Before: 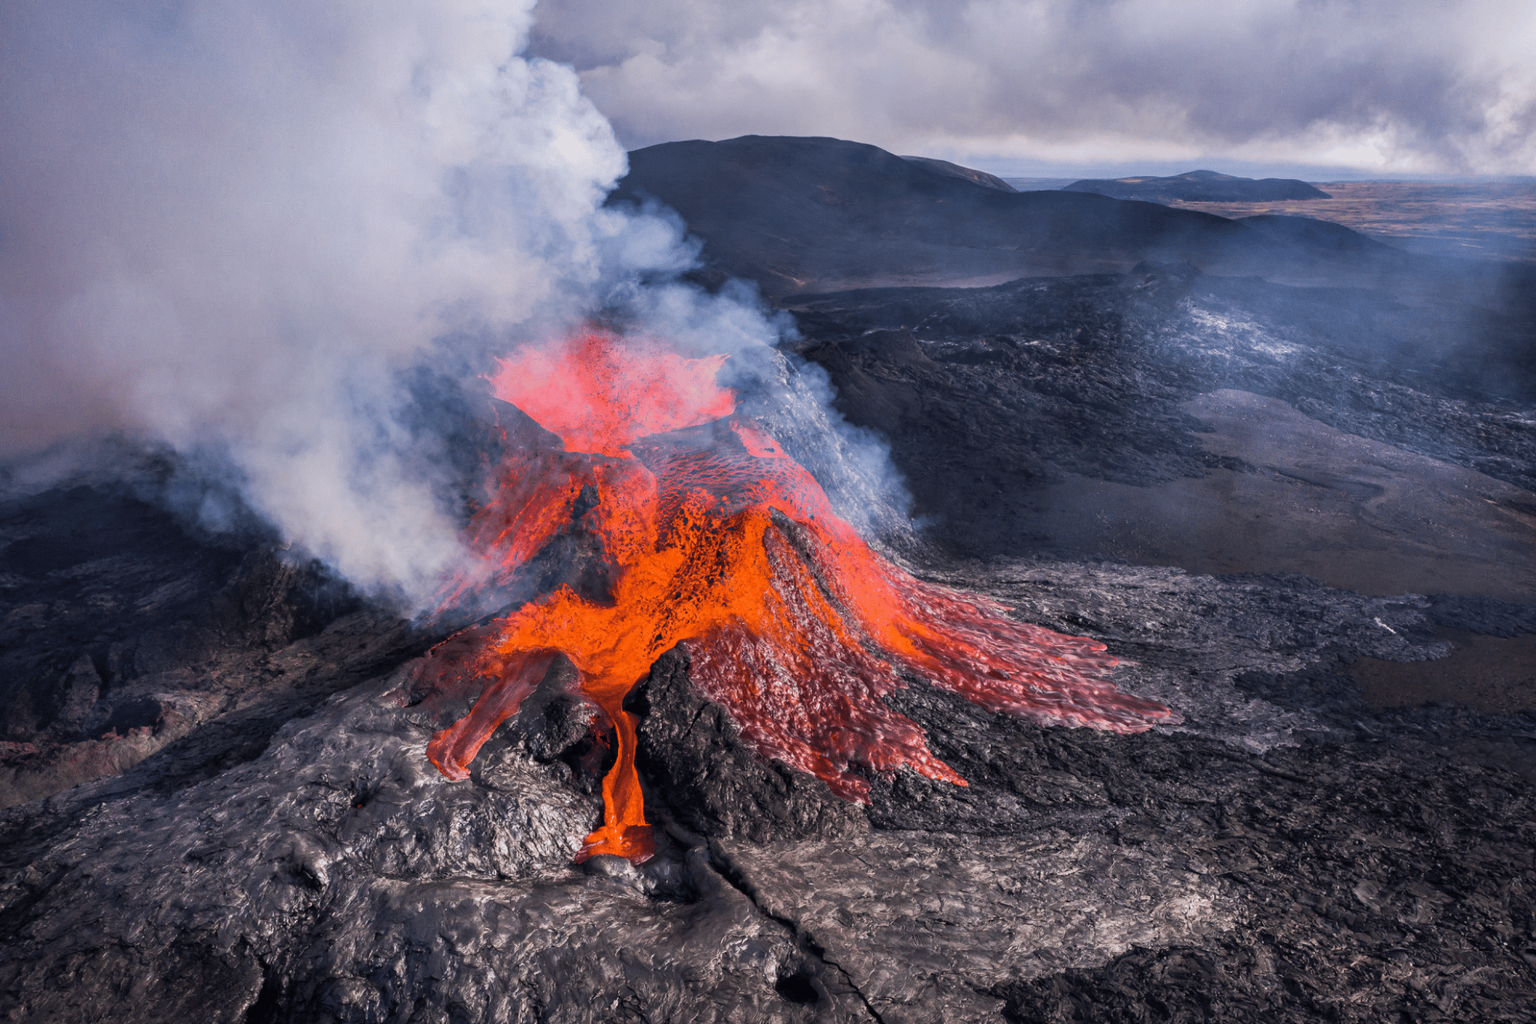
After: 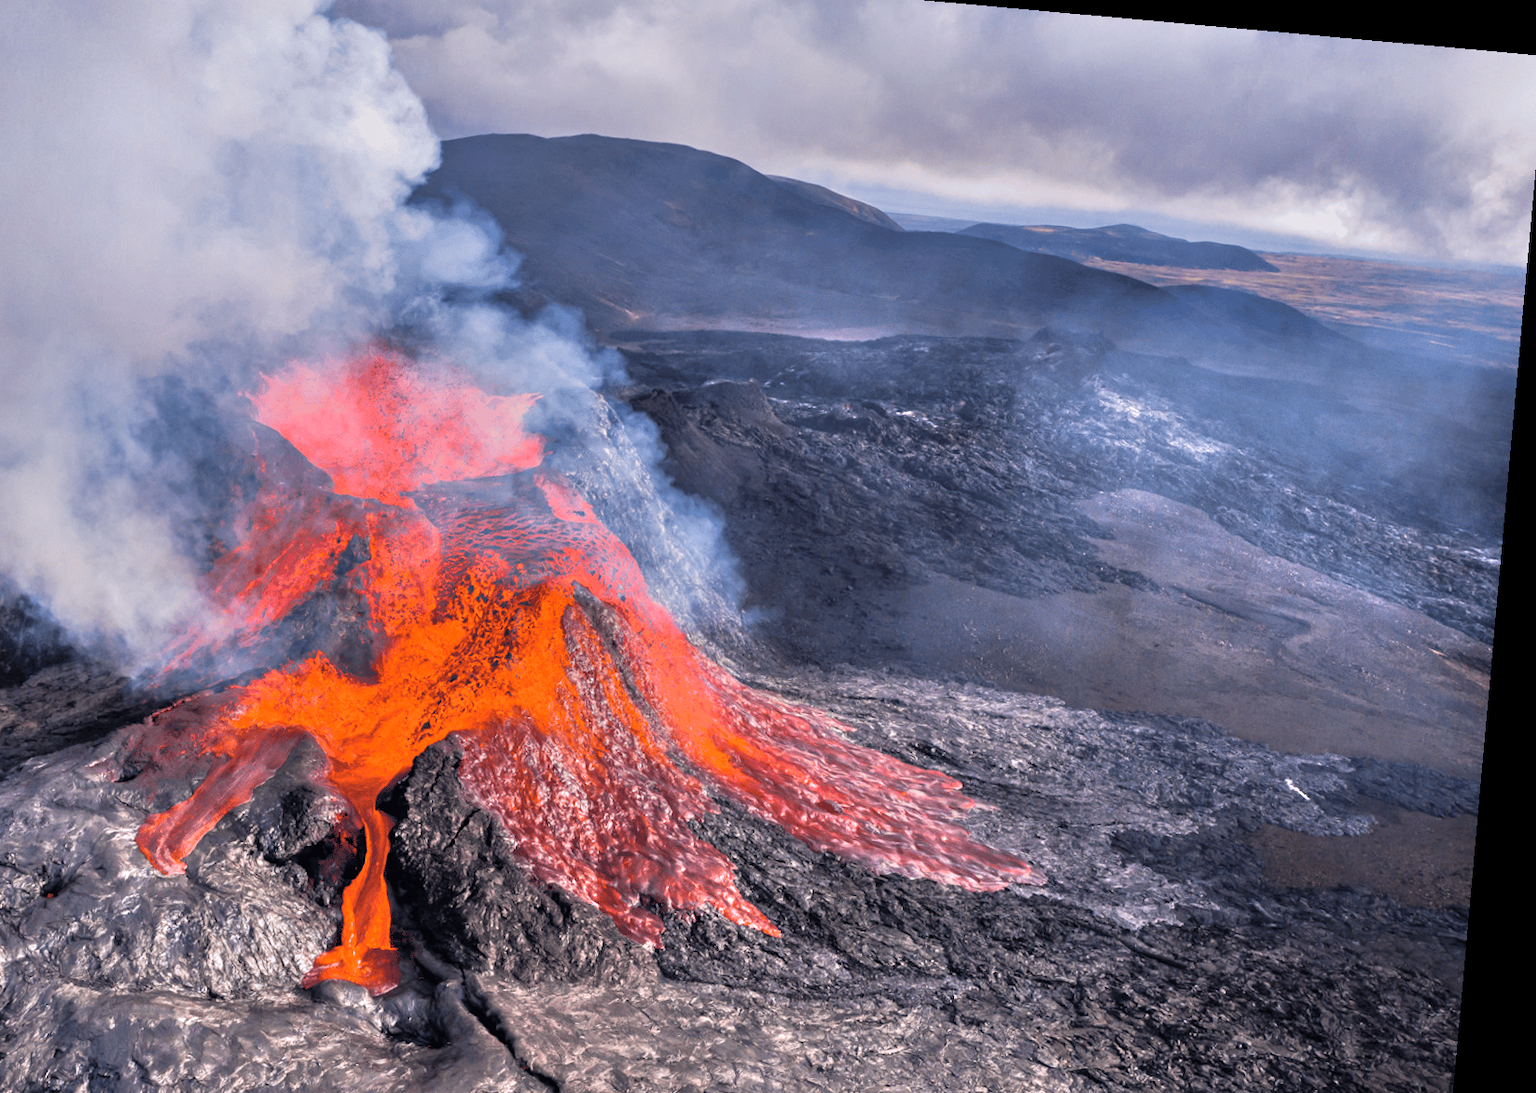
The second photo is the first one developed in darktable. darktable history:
rotate and perspective: rotation 5.12°, automatic cropping off
crop and rotate: left 20.74%, top 7.912%, right 0.375%, bottom 13.378%
tone equalizer: -7 EV 0.15 EV, -6 EV 0.6 EV, -5 EV 1.15 EV, -4 EV 1.33 EV, -3 EV 1.15 EV, -2 EV 0.6 EV, -1 EV 0.15 EV, mask exposure compensation -0.5 EV
